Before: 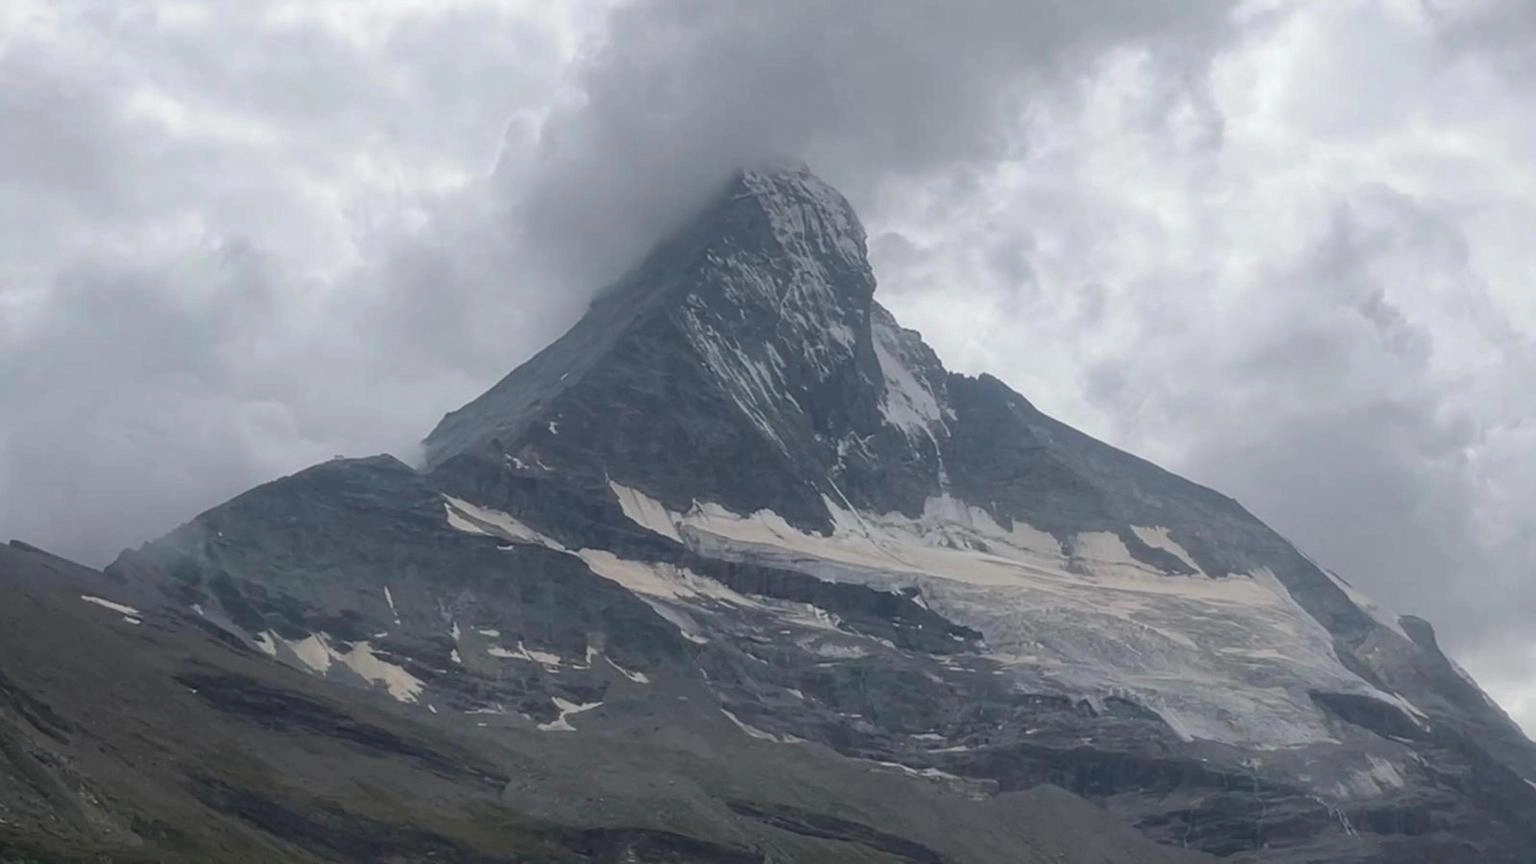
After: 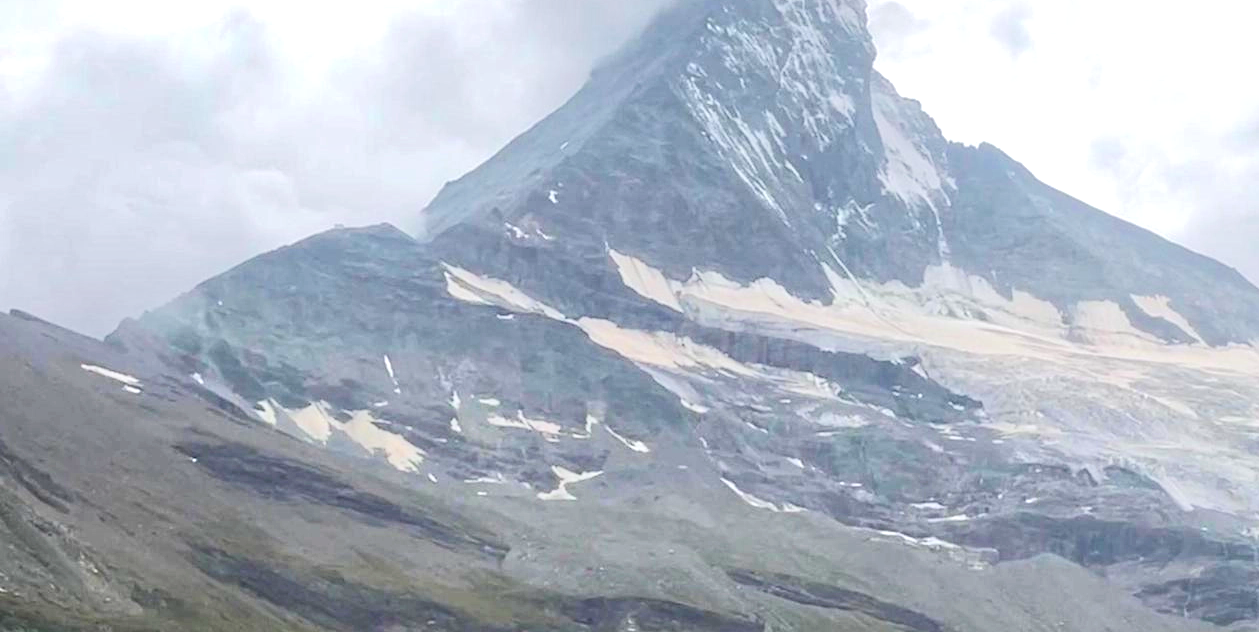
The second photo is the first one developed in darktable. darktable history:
tone equalizer: -7 EV 0.149 EV, -6 EV 0.587 EV, -5 EV 1.11 EV, -4 EV 1.36 EV, -3 EV 1.17 EV, -2 EV 0.6 EV, -1 EV 0.154 EV, edges refinement/feathering 500, mask exposure compensation -1.57 EV, preserve details guided filter
crop: top 26.741%, right 17.998%
exposure: black level correction 0, exposure 0.703 EV, compensate highlight preservation false
